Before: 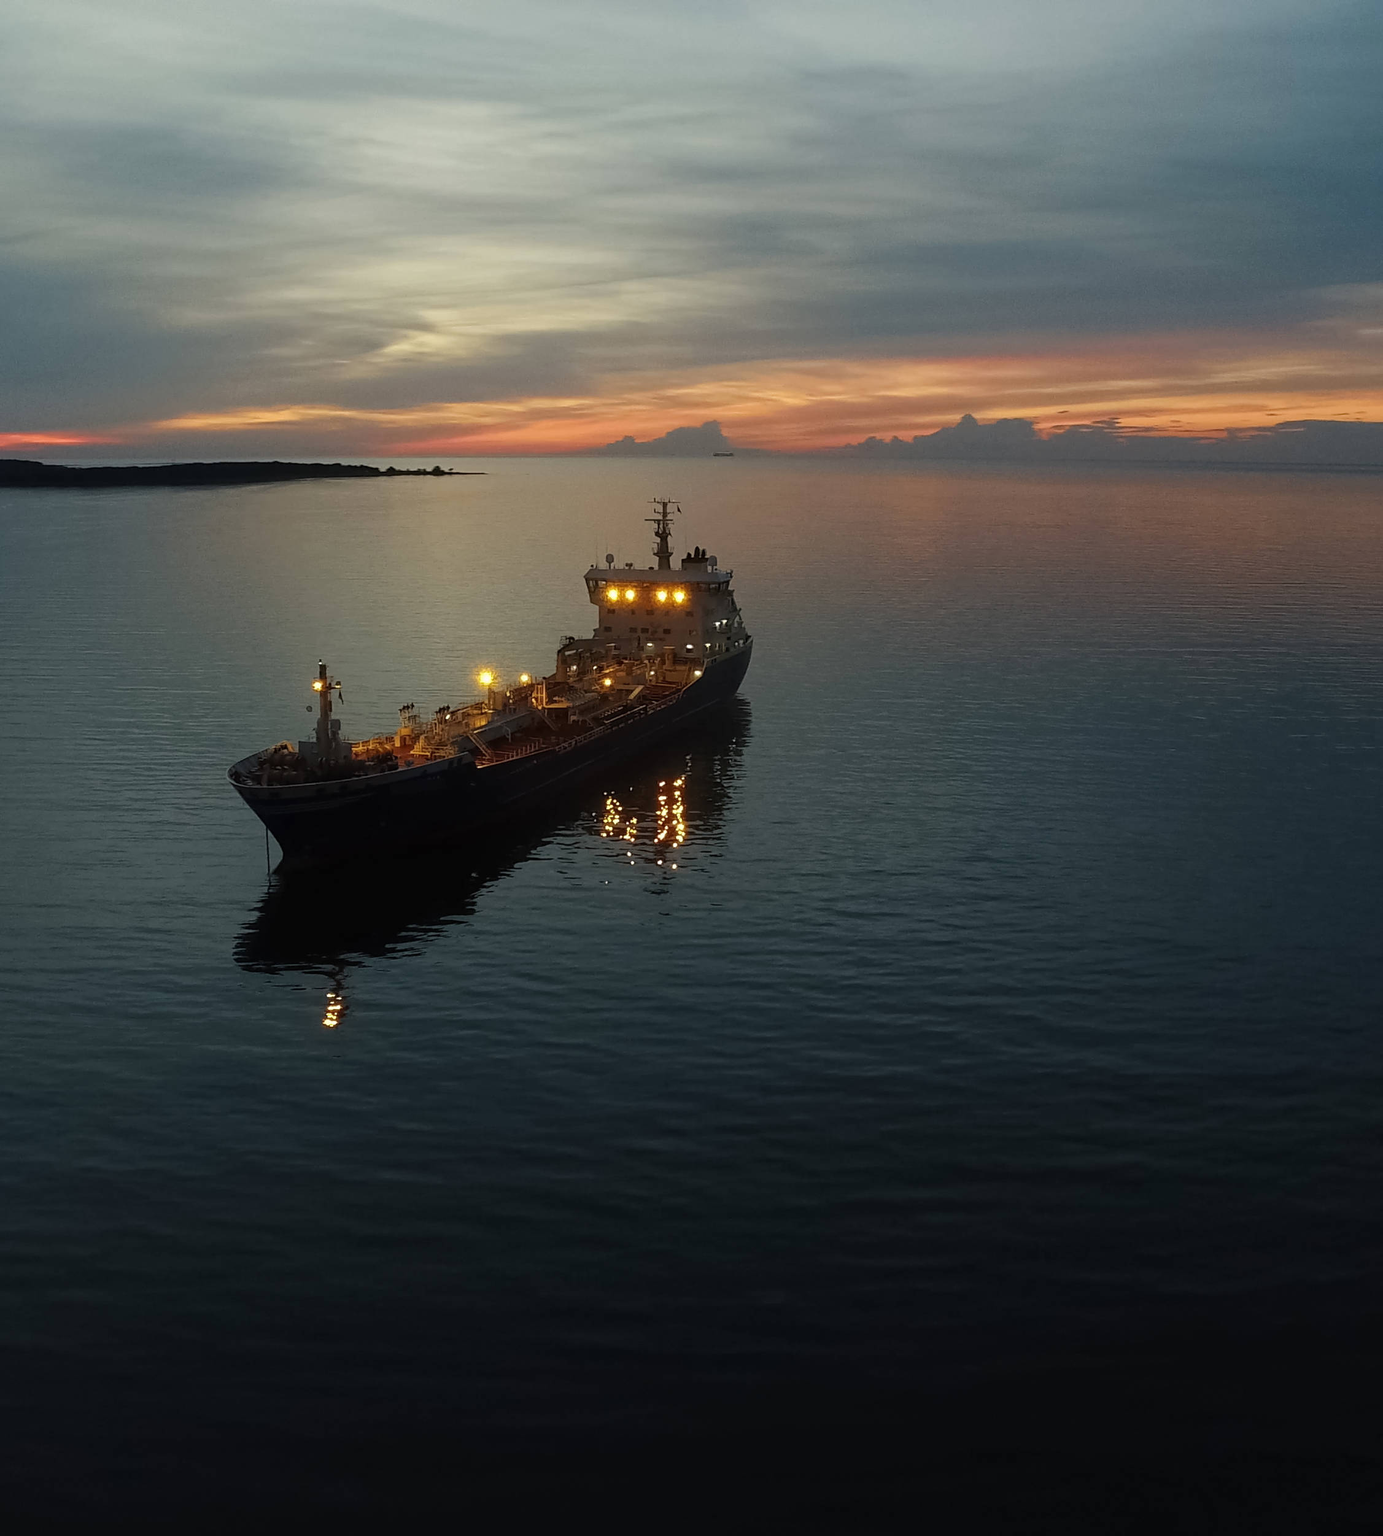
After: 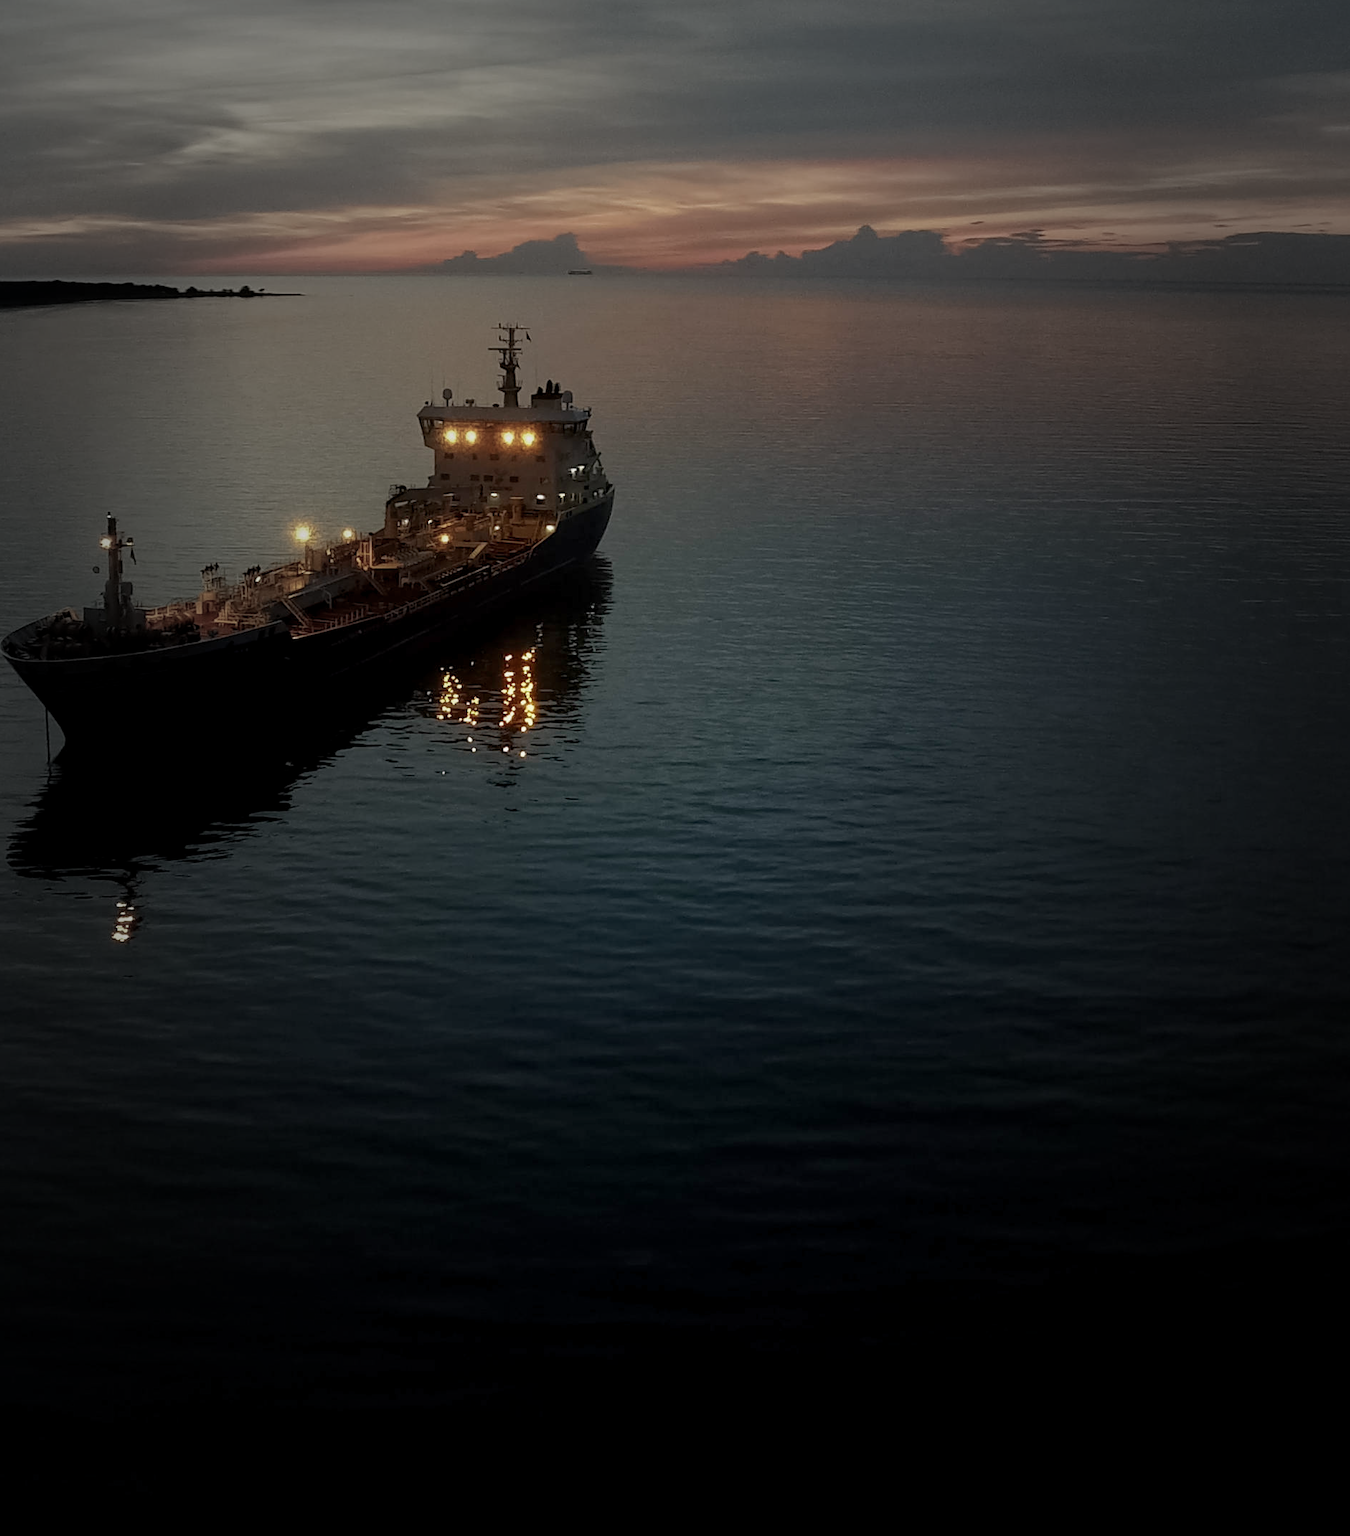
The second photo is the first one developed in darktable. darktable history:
color balance rgb: global offset › luminance -0.467%, perceptual saturation grading › global saturation 0.699%
vignetting: fall-off start 16.76%, fall-off radius 100.18%, brightness -0.619, saturation -0.669, width/height ratio 0.718
crop: left 16.46%, top 14.454%
